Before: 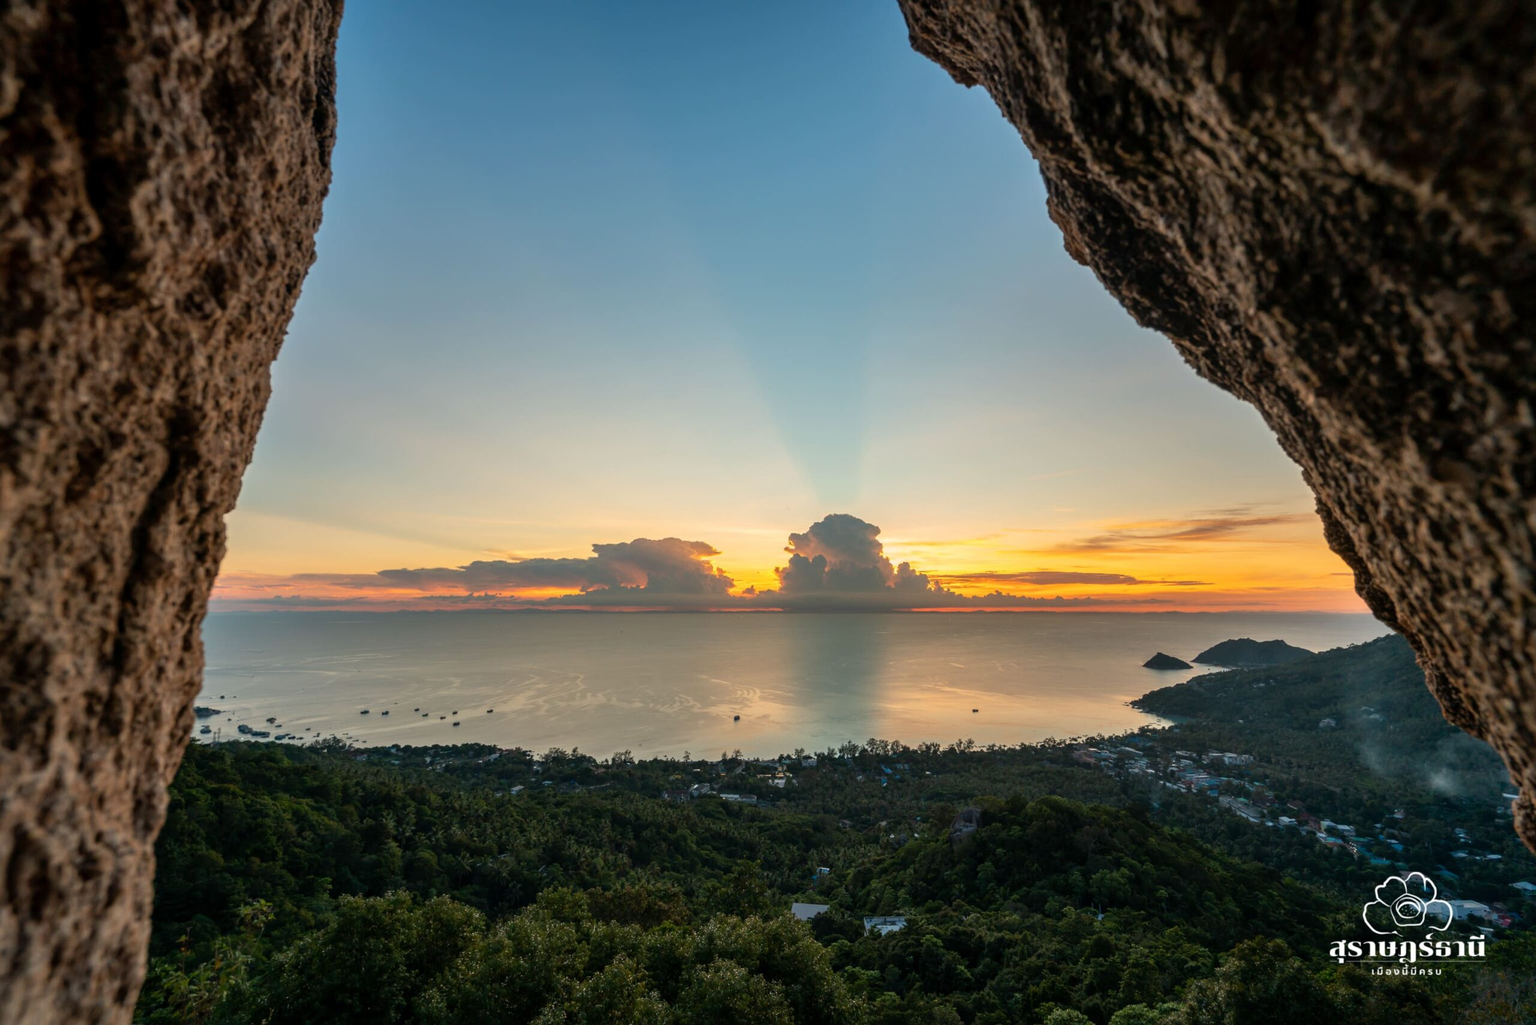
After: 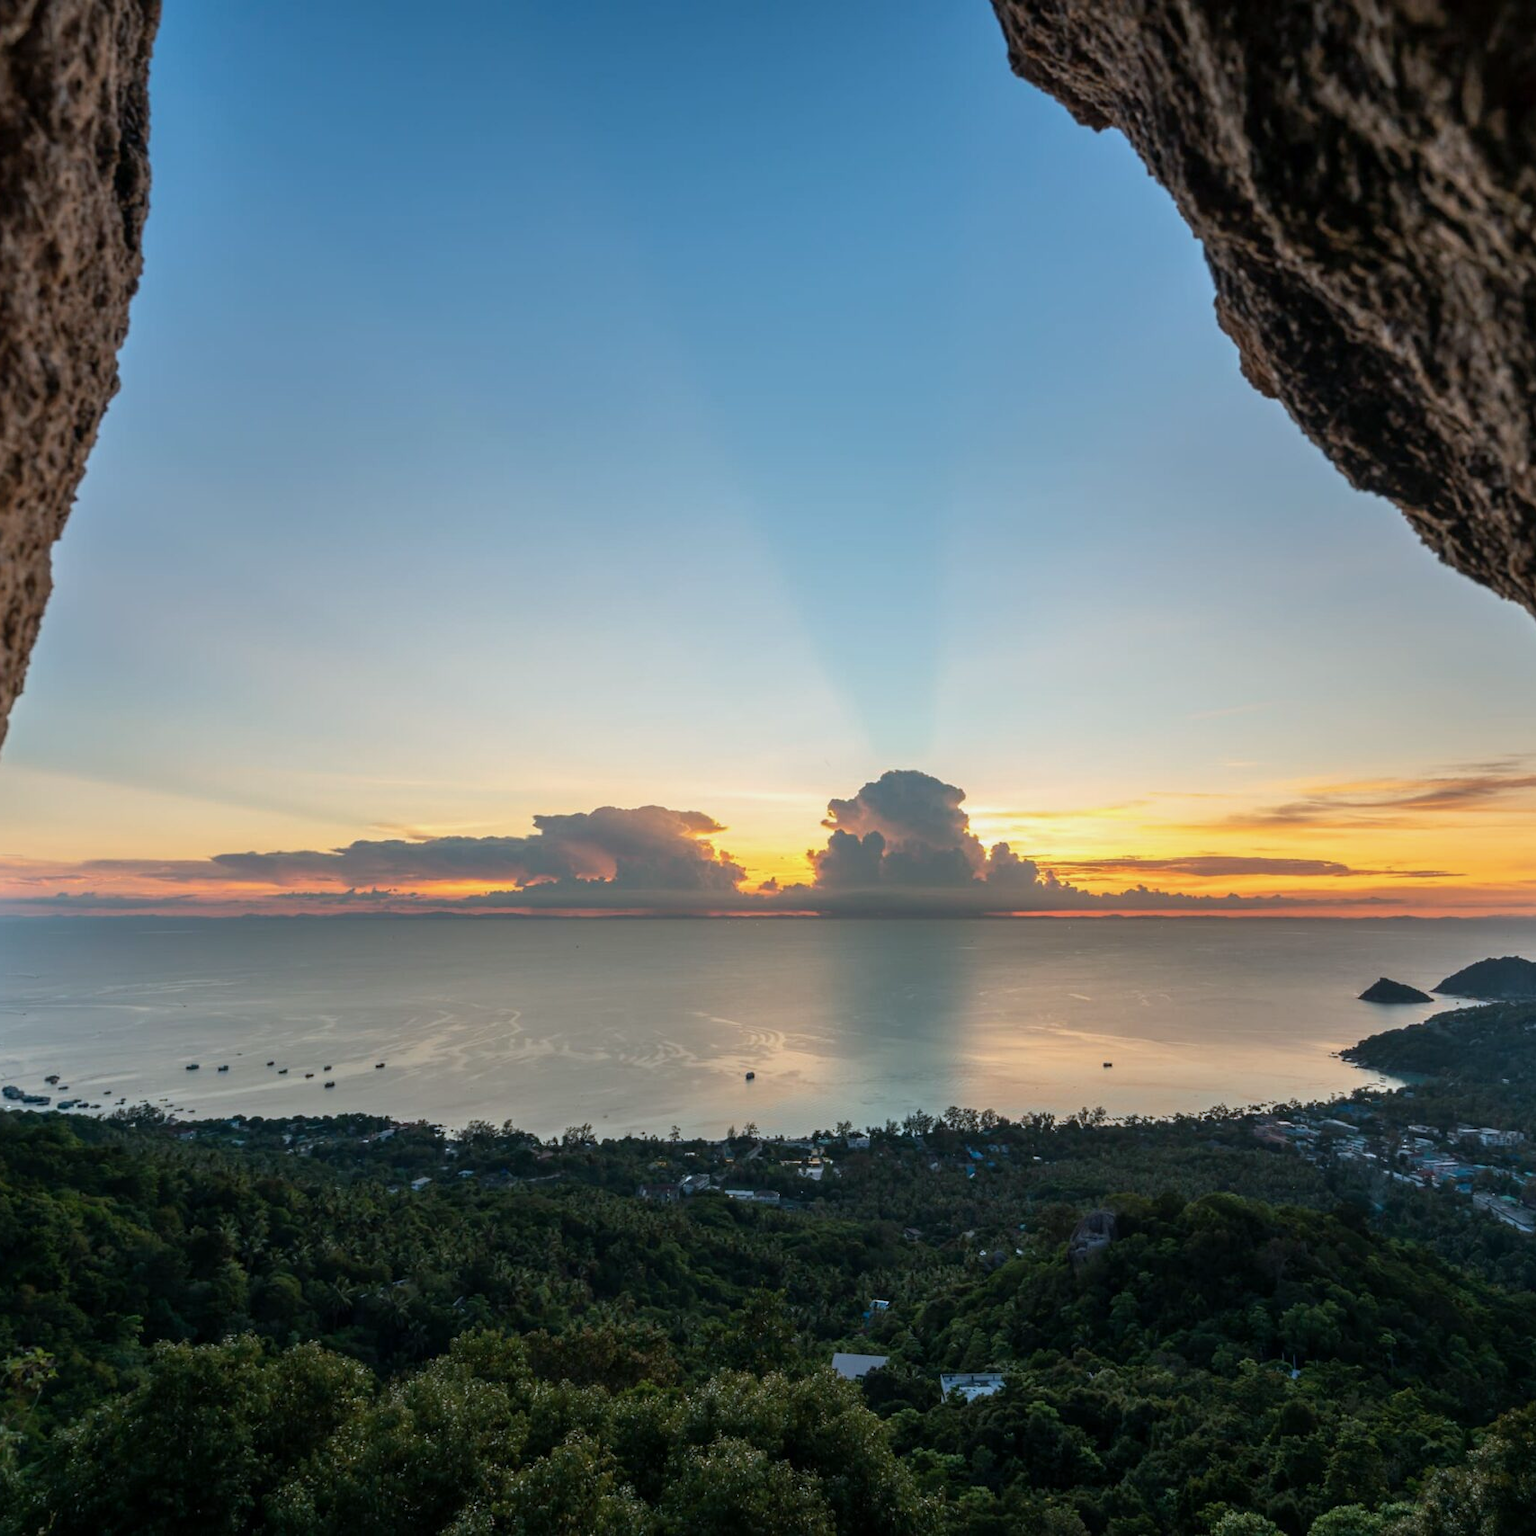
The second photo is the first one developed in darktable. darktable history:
crop: left 15.397%, right 17.755%
color calibration: x 0.369, y 0.382, temperature 4320.61 K
contrast brightness saturation: saturation -0.067
